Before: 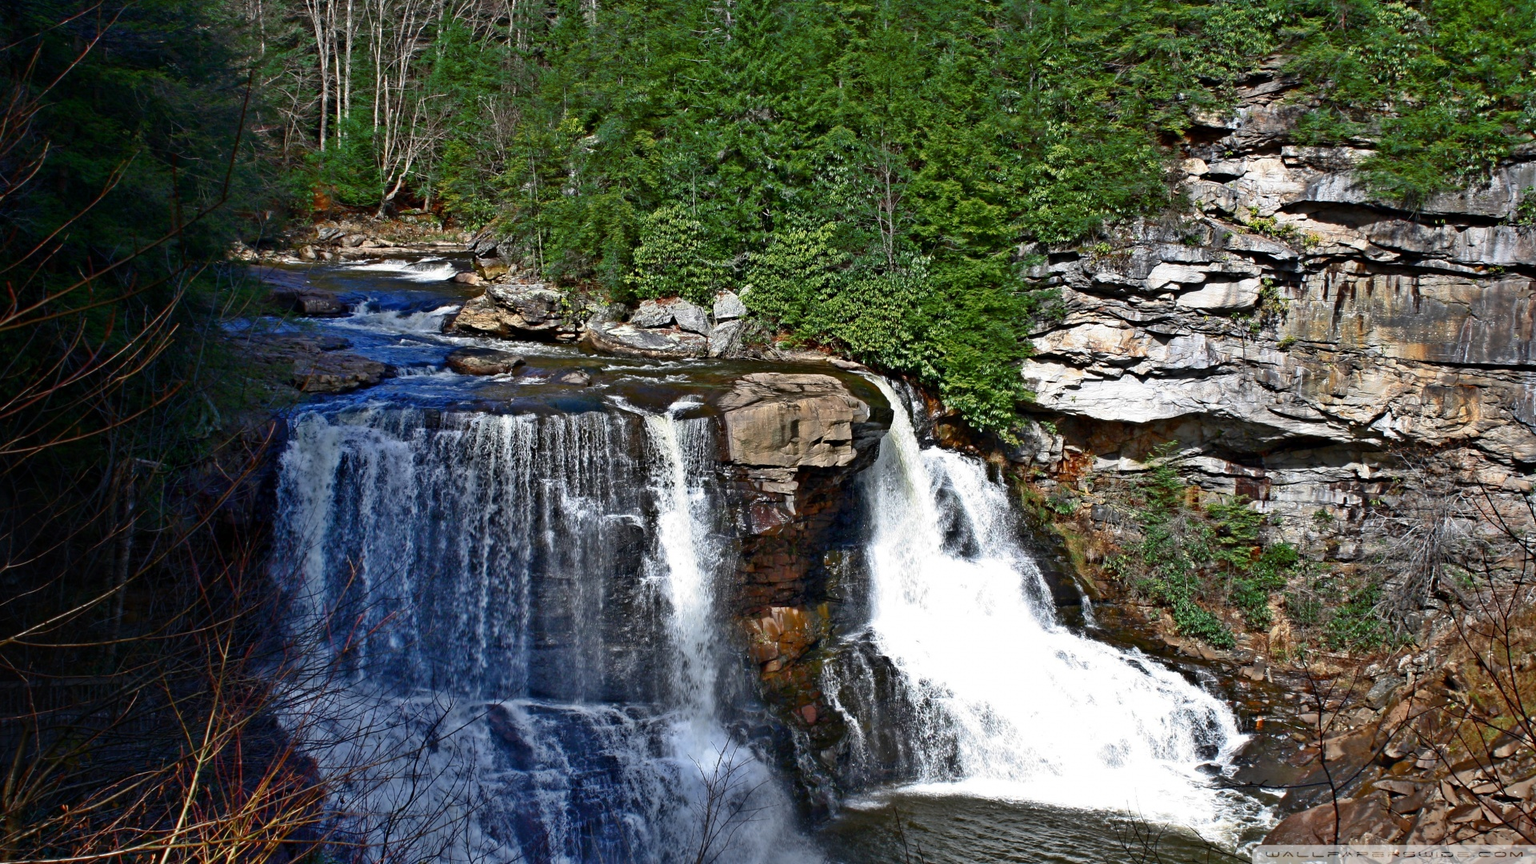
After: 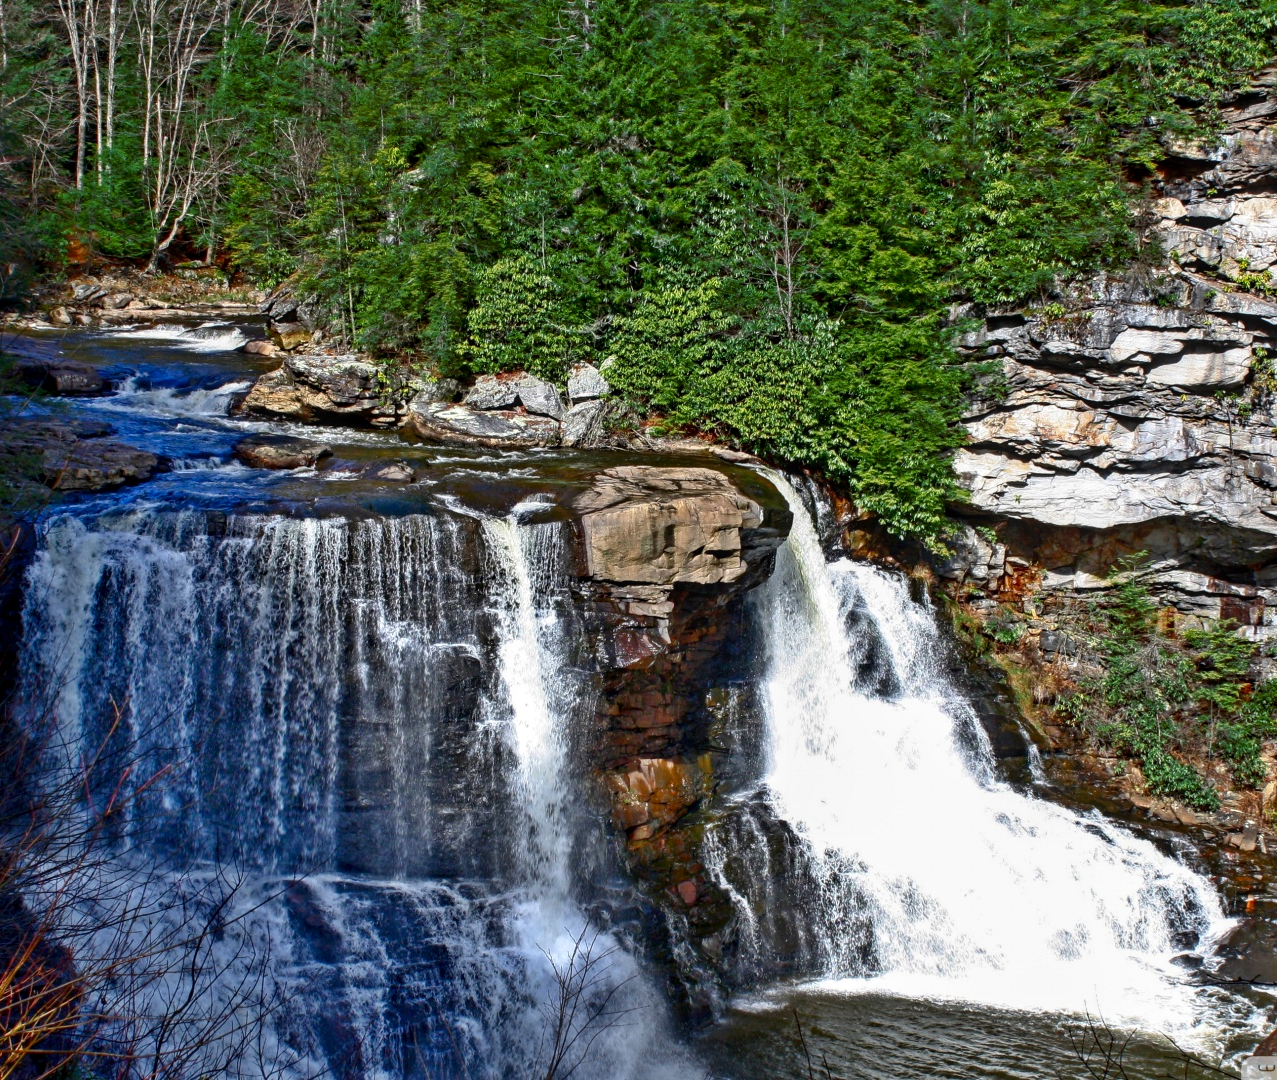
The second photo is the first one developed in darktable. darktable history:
crop: left 16.899%, right 16.556%
contrast brightness saturation: contrast 0.04, saturation 0.16
local contrast: on, module defaults
